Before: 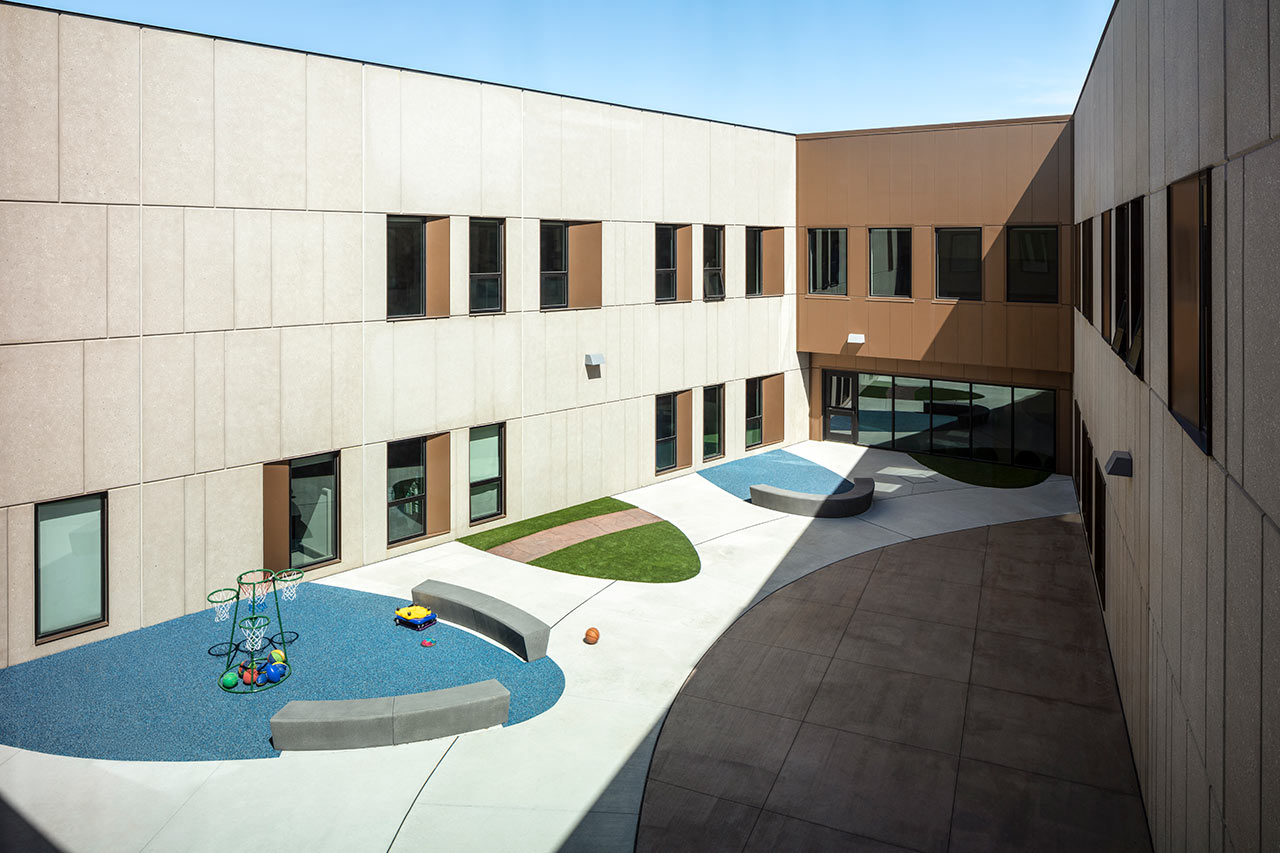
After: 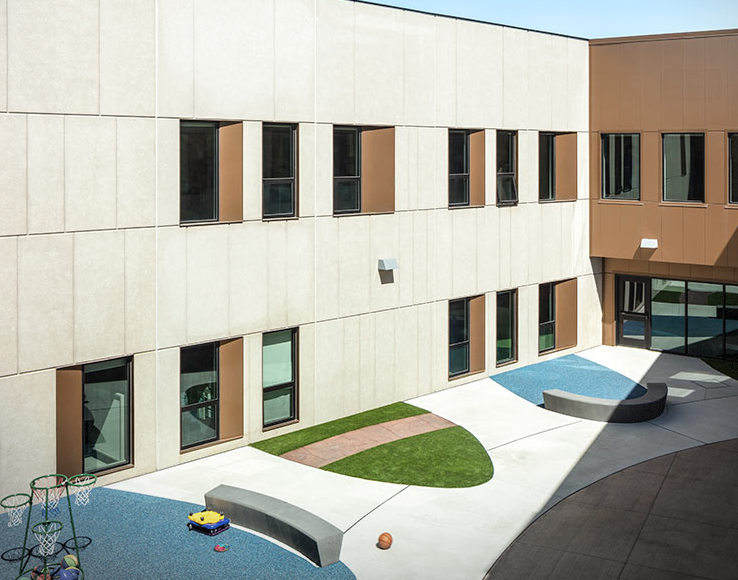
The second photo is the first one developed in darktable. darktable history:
crop: left 16.23%, top 11.254%, right 26.055%, bottom 20.634%
vignetting: fall-off start 99.49%, fall-off radius 65.37%, center (-0.053, -0.357), automatic ratio true, dithering 8-bit output
